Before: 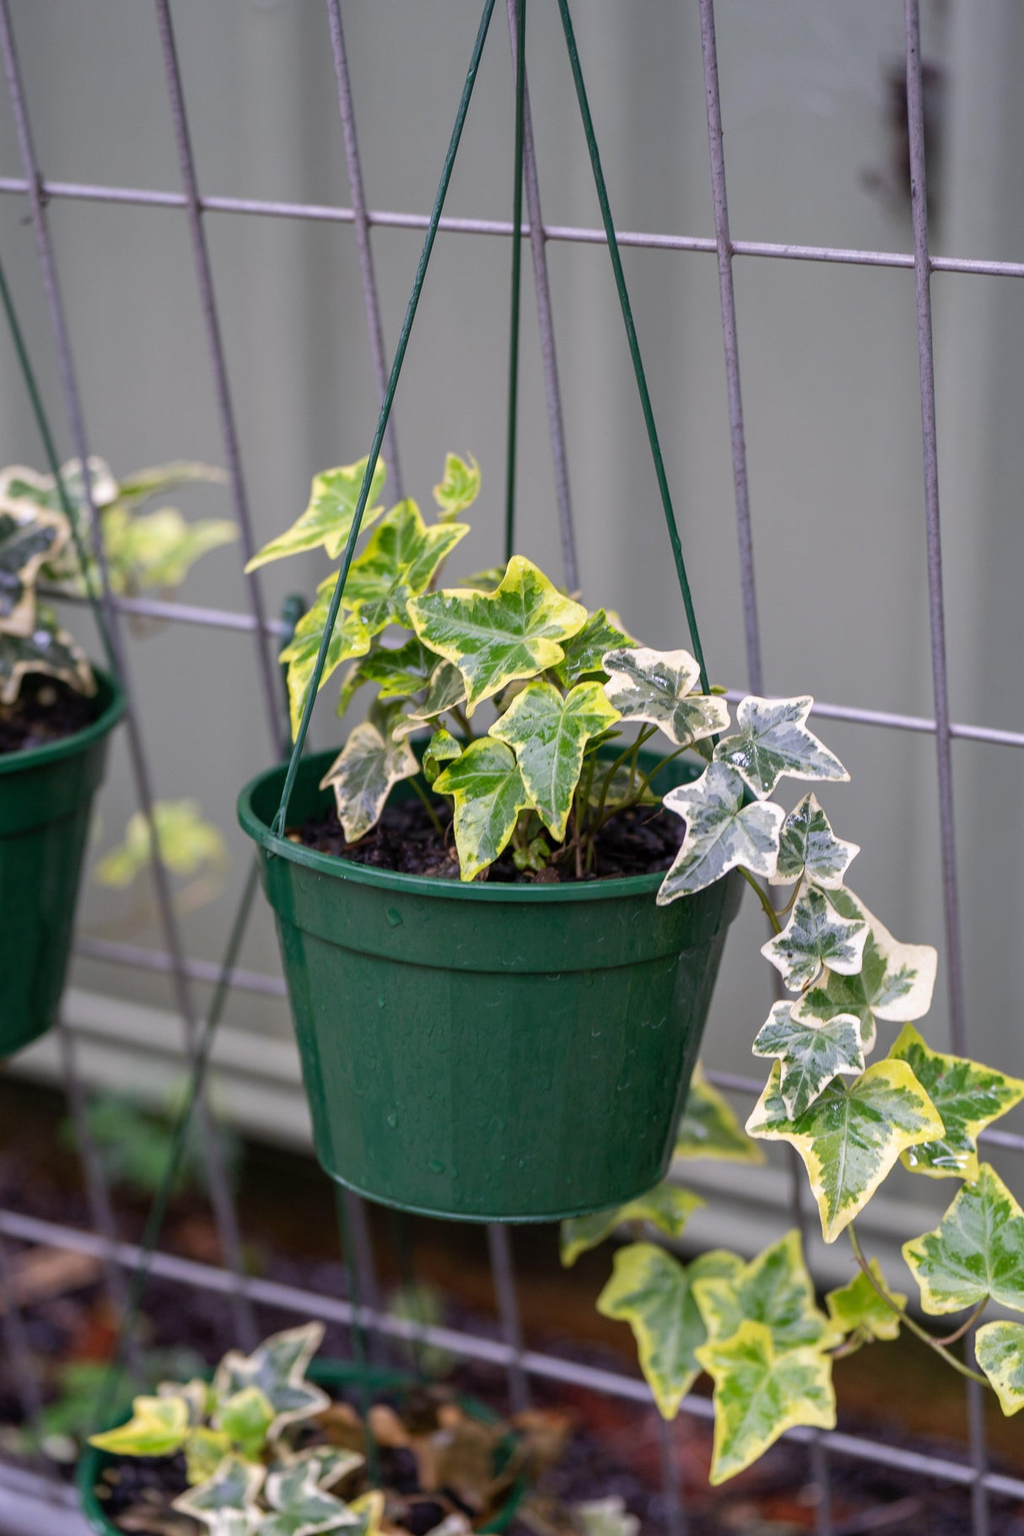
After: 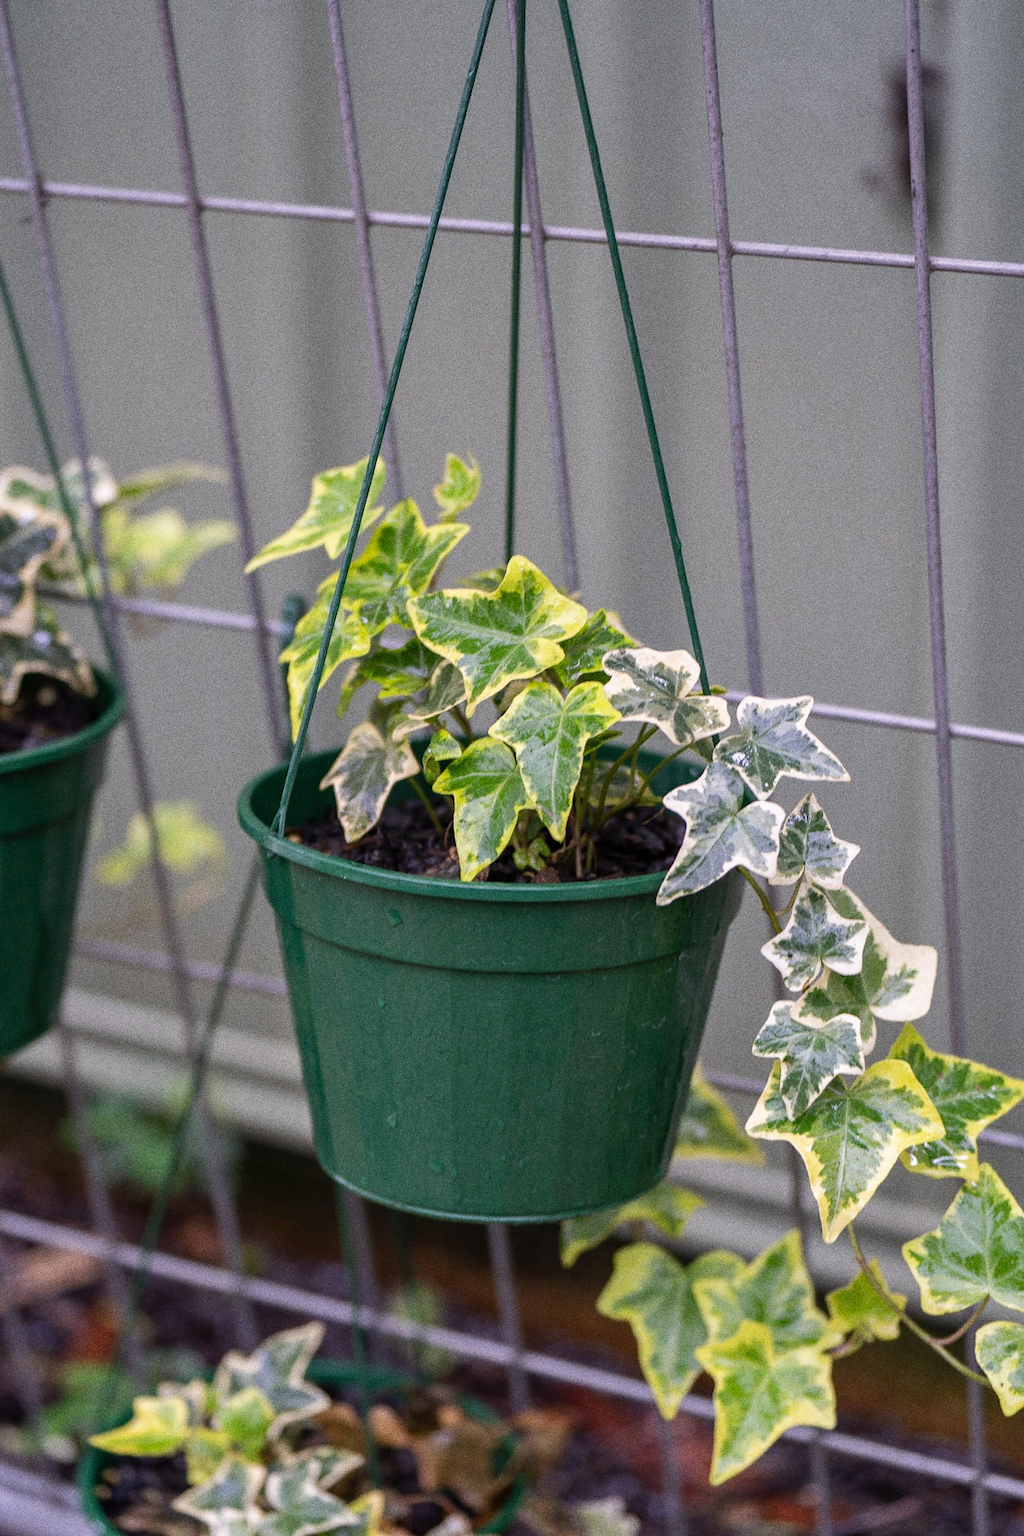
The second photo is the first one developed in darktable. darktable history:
grain: coarseness 0.09 ISO, strength 40%
shadows and highlights: shadows 32.83, highlights -47.7, soften with gaussian
